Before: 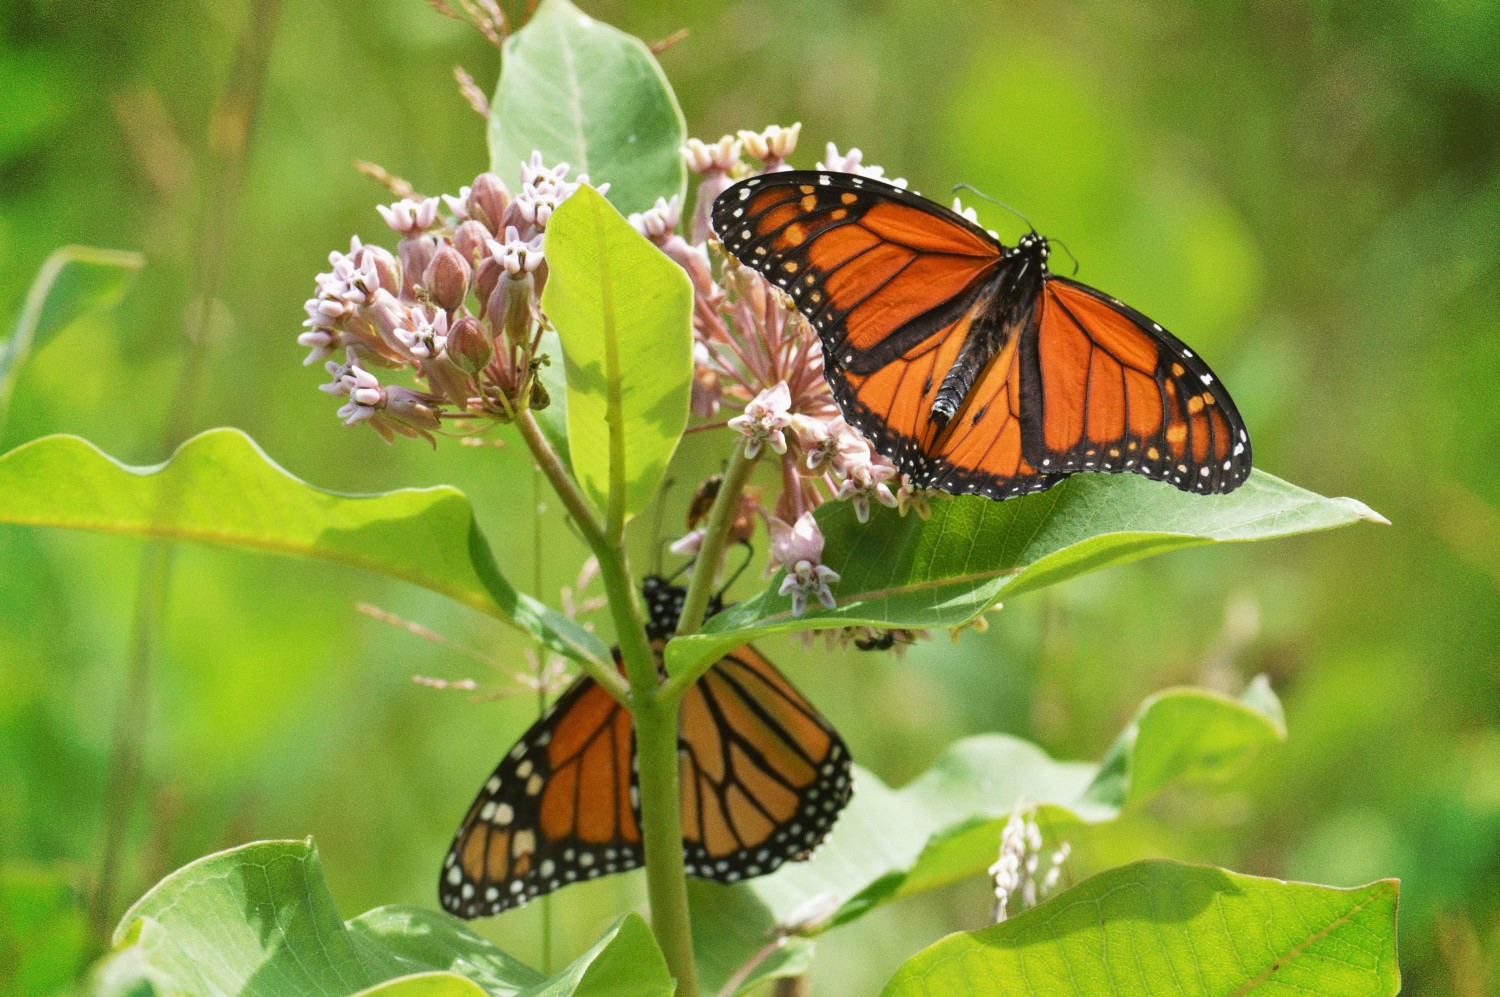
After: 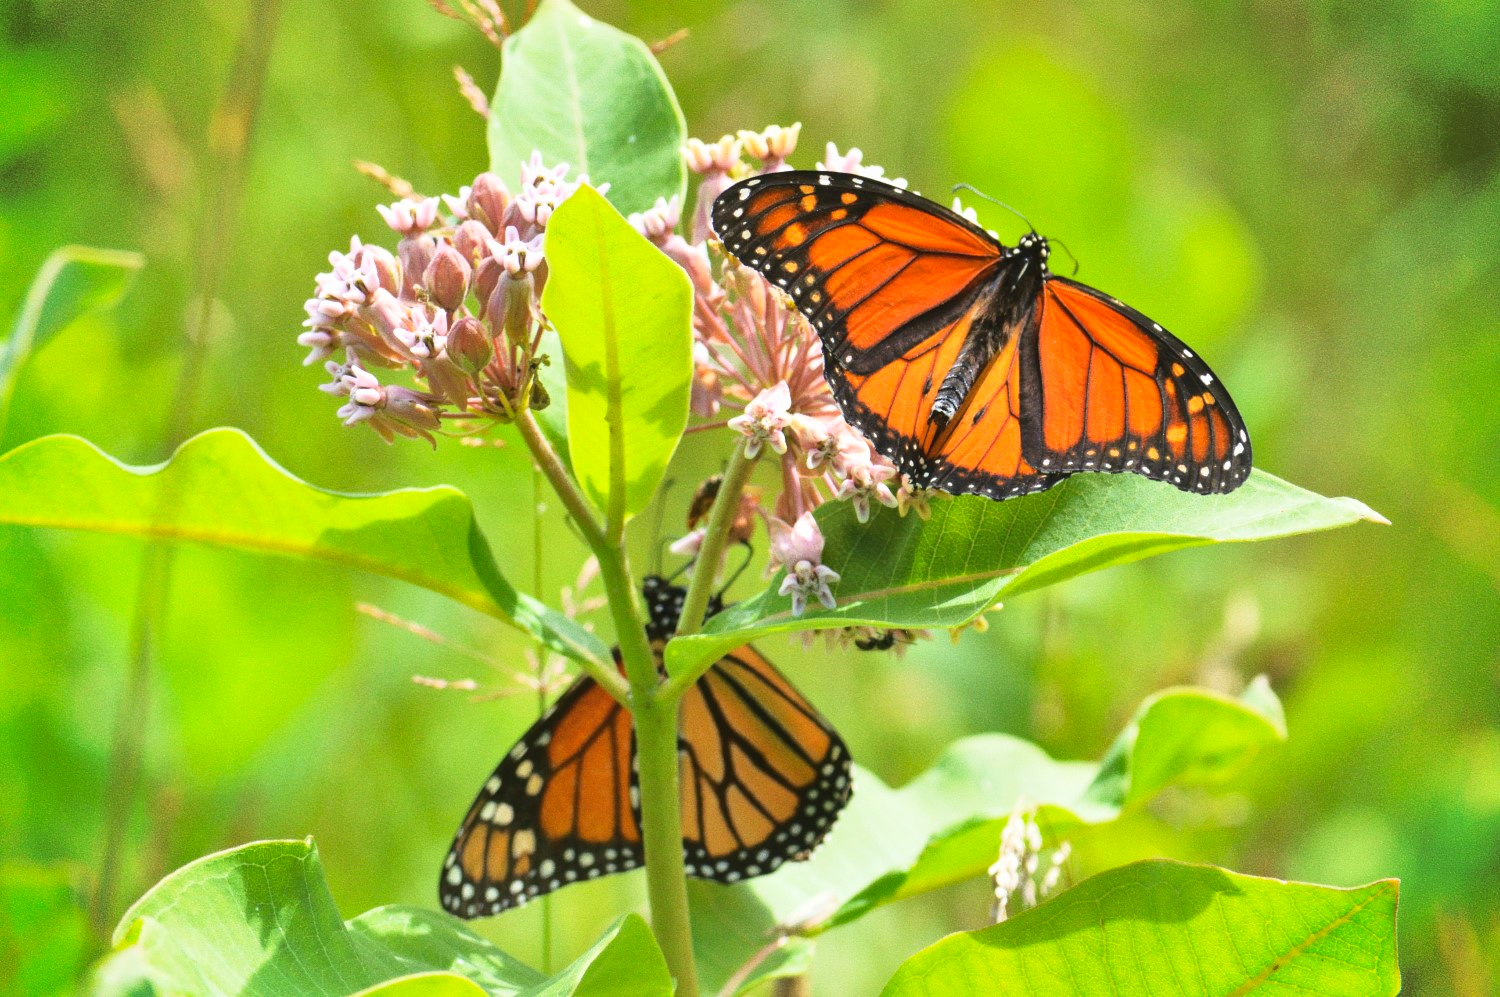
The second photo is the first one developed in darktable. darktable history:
shadows and highlights: on, module defaults
base curve: curves: ch0 [(0, 0) (0.028, 0.03) (0.121, 0.232) (0.46, 0.748) (0.859, 0.968) (1, 1)]
